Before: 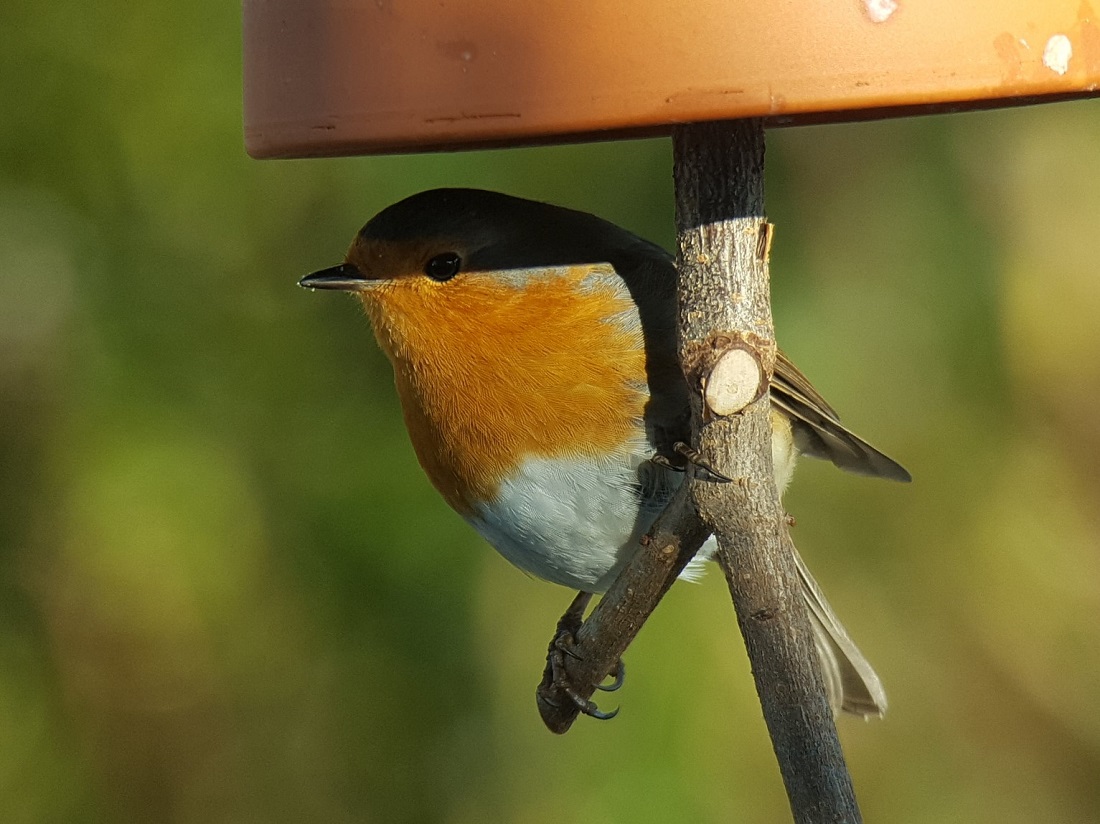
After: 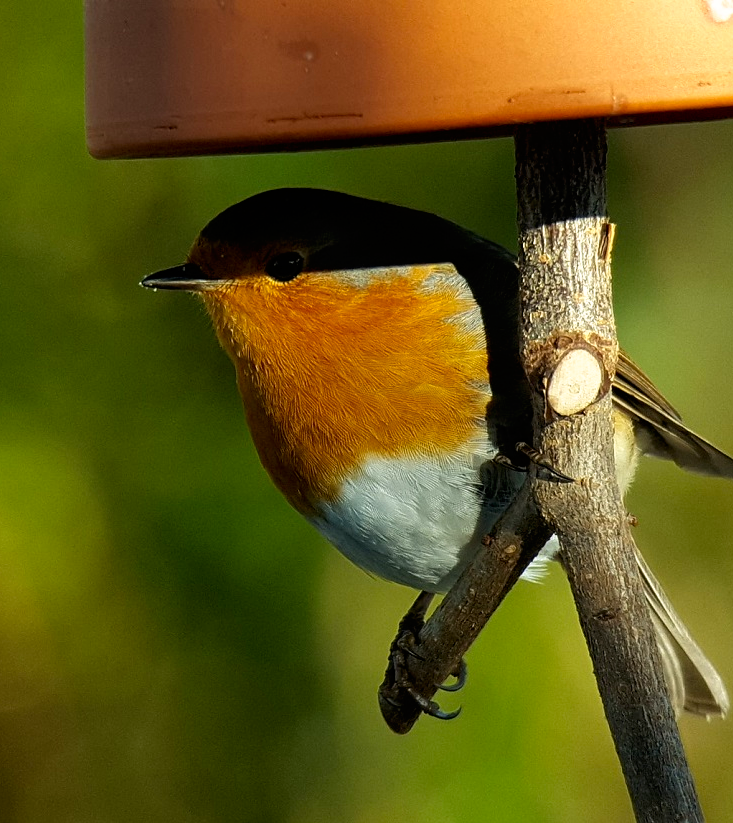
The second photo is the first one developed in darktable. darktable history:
tone curve: curves: ch0 [(0, 0) (0.003, 0) (0.011, 0.001) (0.025, 0.003) (0.044, 0.004) (0.069, 0.007) (0.1, 0.01) (0.136, 0.033) (0.177, 0.082) (0.224, 0.141) (0.277, 0.208) (0.335, 0.282) (0.399, 0.363) (0.468, 0.451) (0.543, 0.545) (0.623, 0.647) (0.709, 0.756) (0.801, 0.87) (0.898, 0.972) (1, 1)], preserve colors none
crop and rotate: left 14.385%, right 18.948%
